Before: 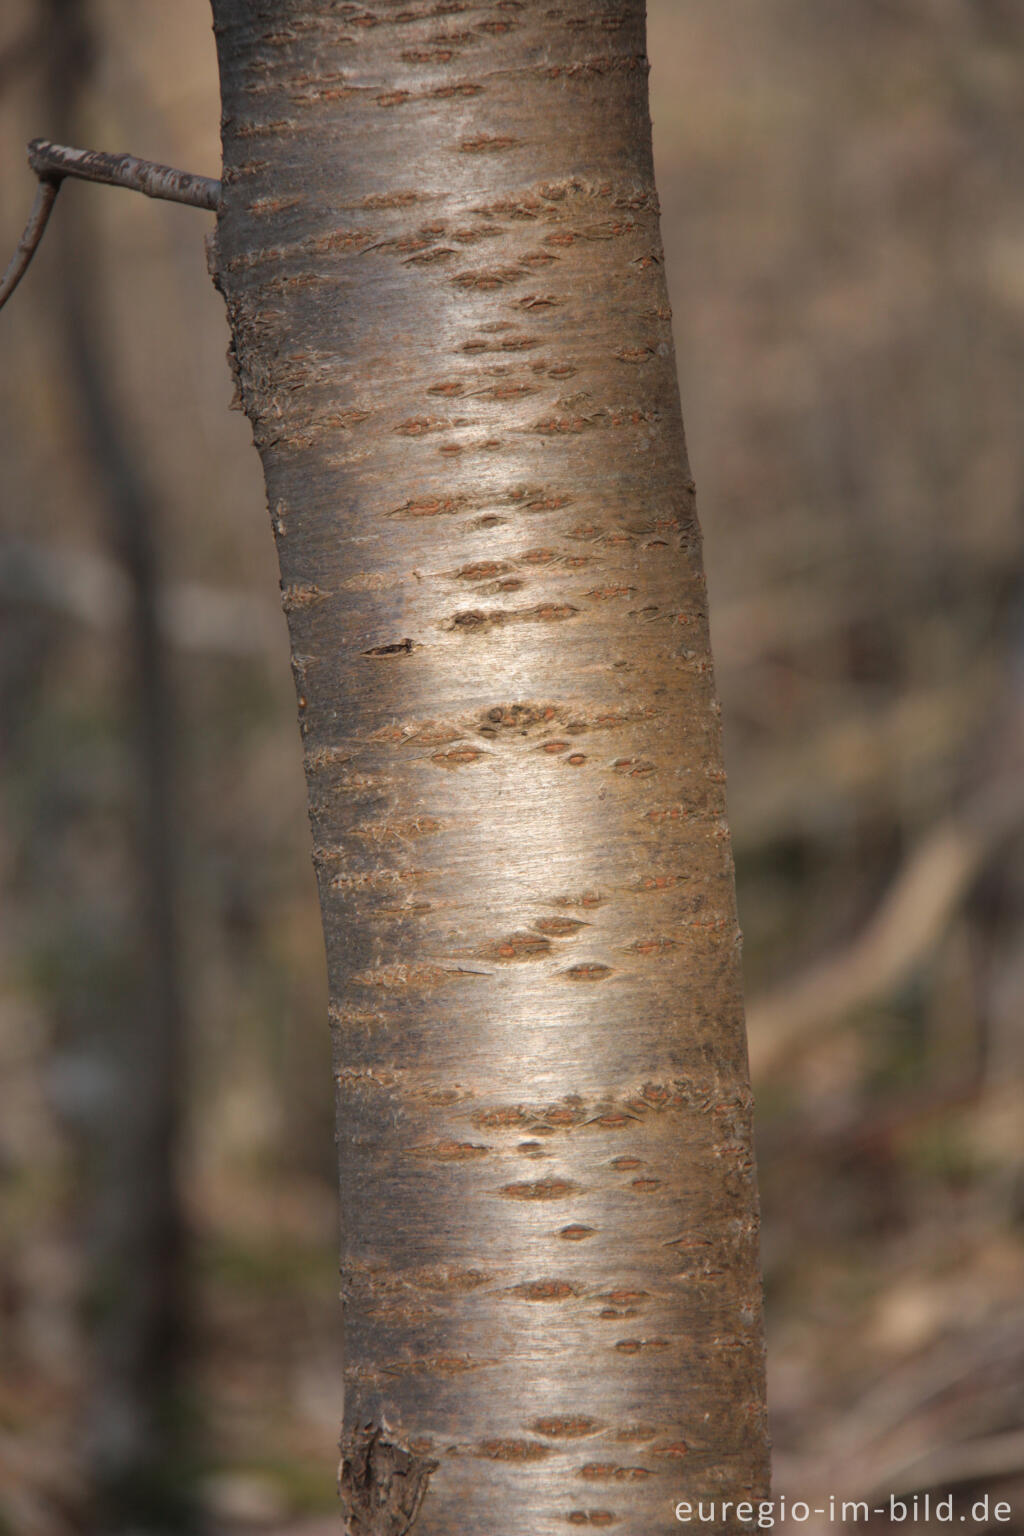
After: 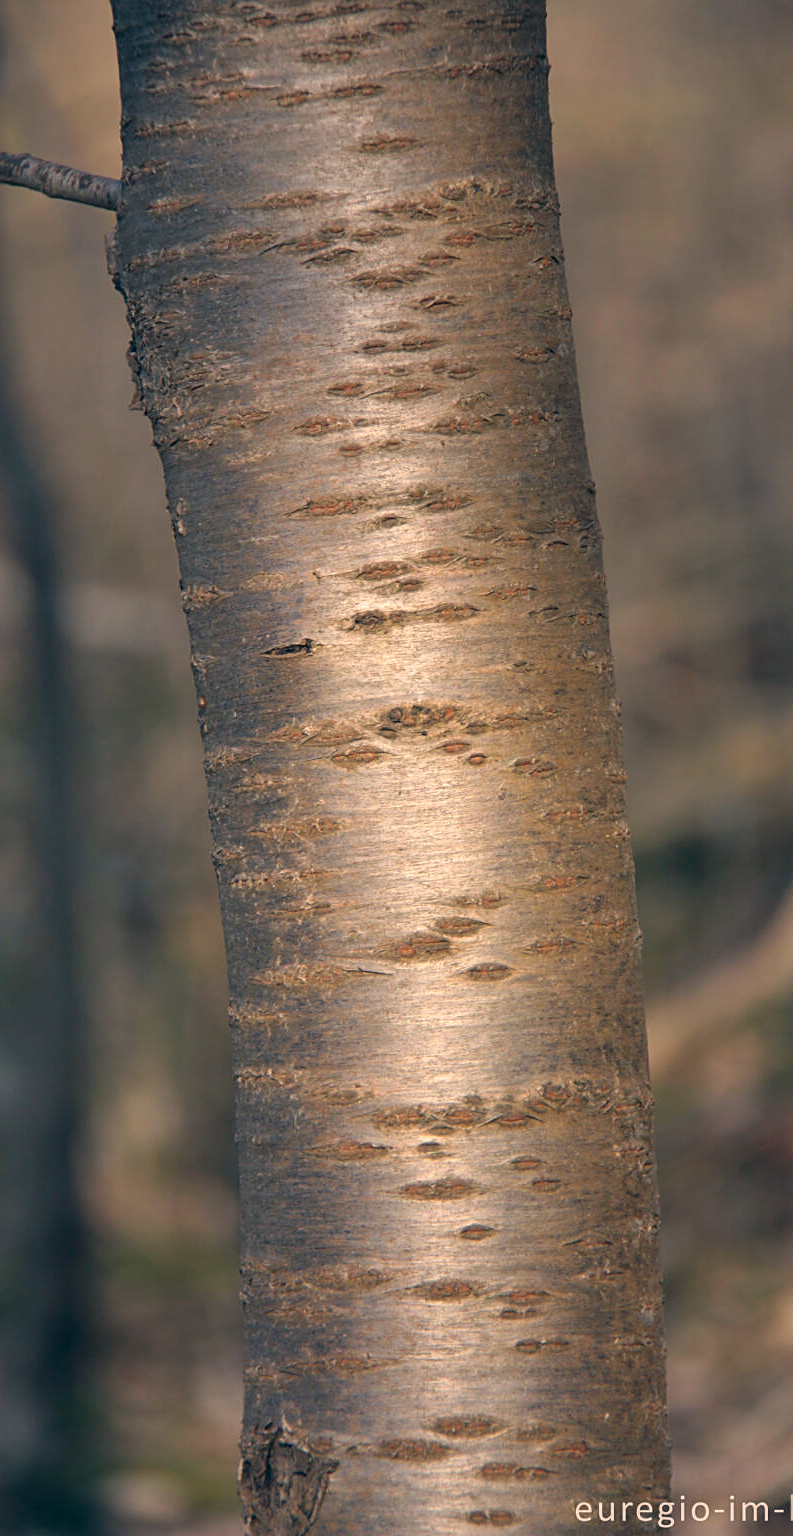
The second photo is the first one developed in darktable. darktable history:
color correction: highlights a* 10.3, highlights b* 14.21, shadows a* -9.82, shadows b* -15.06
crop: left 9.845%, right 12.652%
sharpen: on, module defaults
